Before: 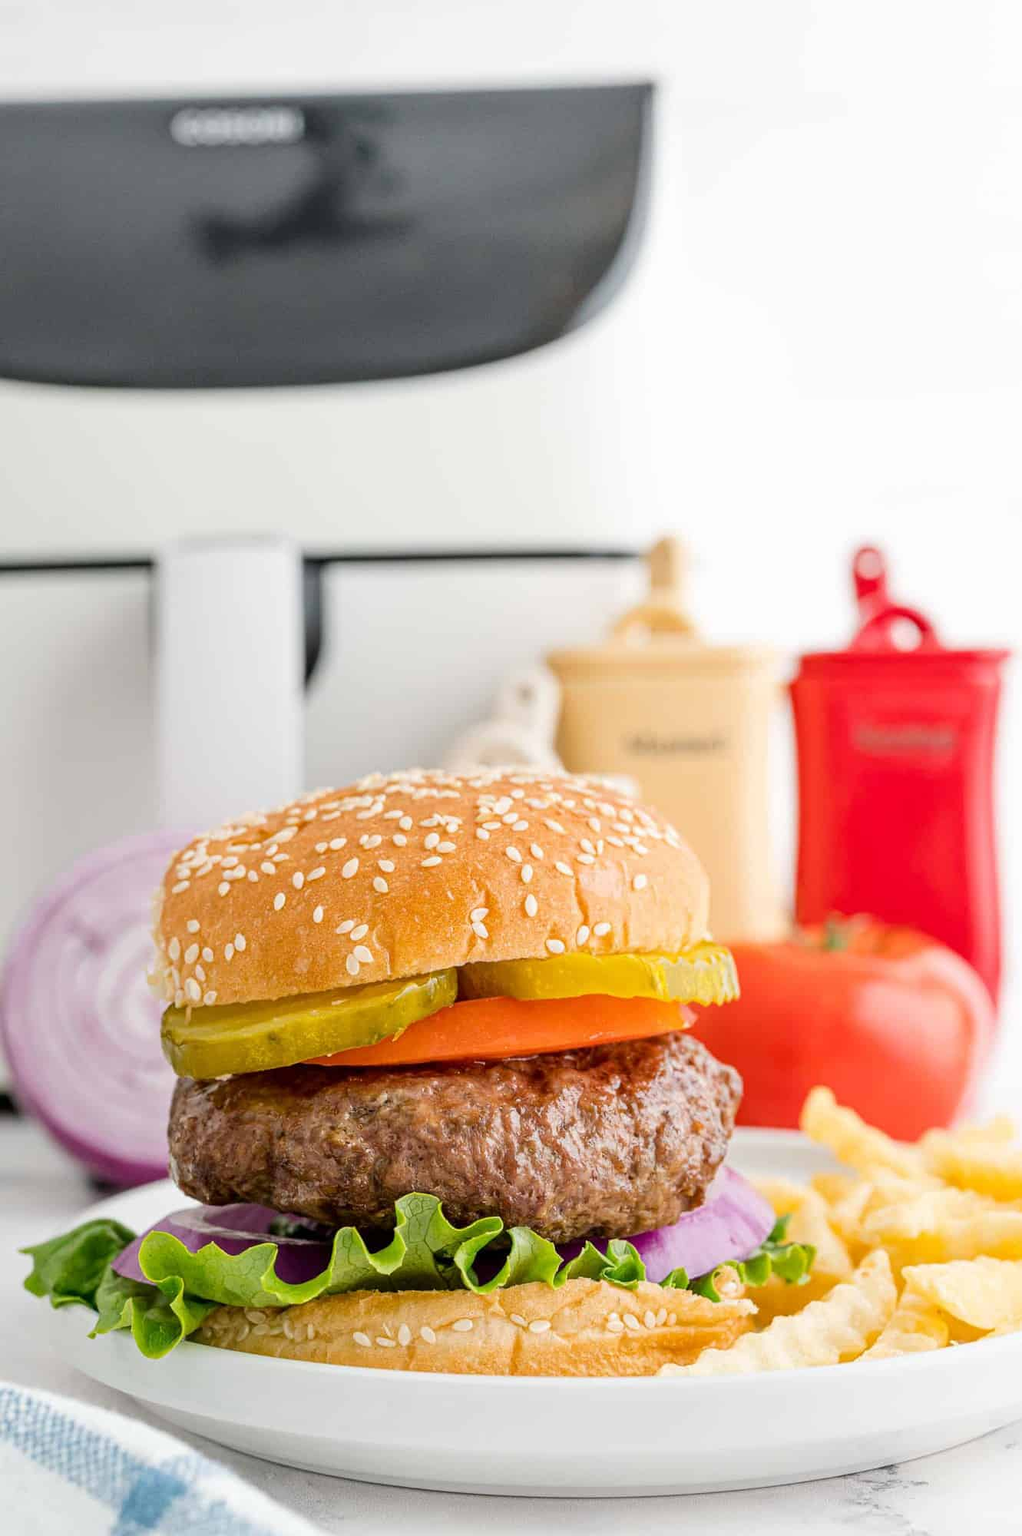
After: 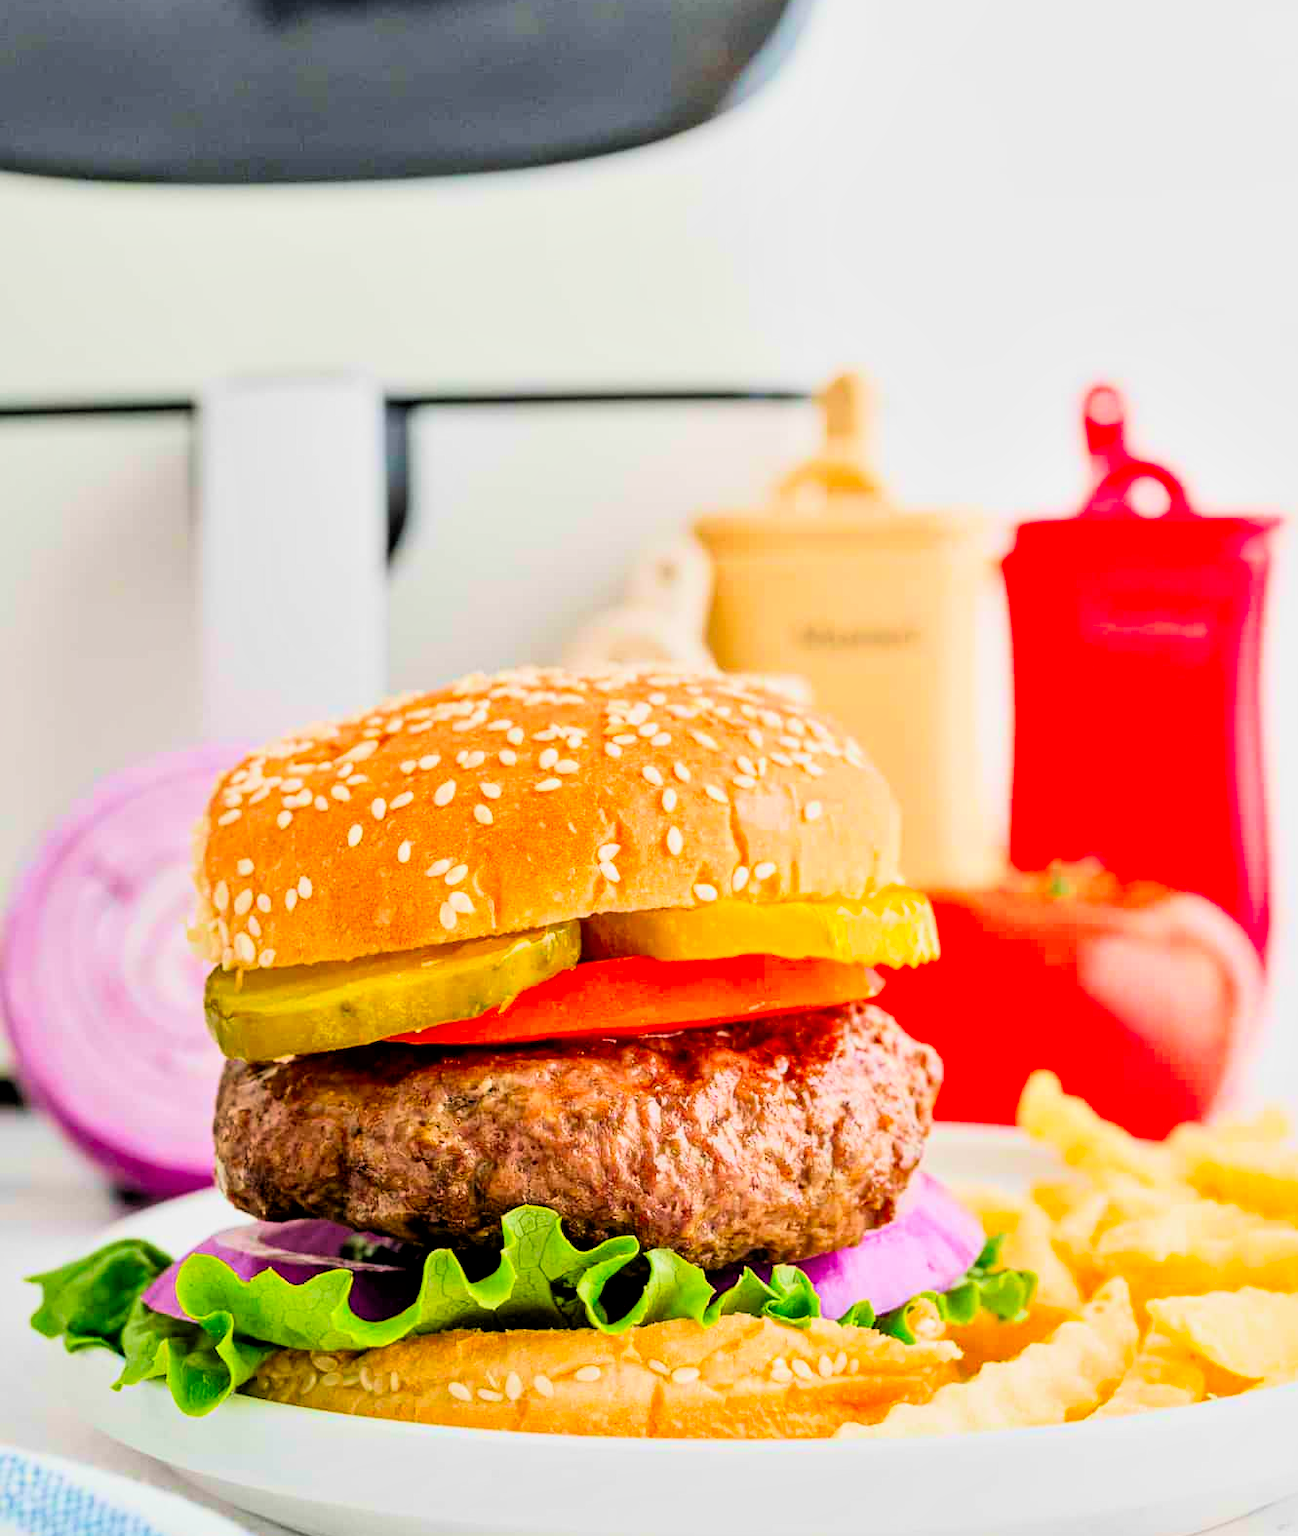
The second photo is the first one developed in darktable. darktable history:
contrast brightness saturation: contrast 0.201, brightness 0.191, saturation 0.79
crop and rotate: top 15.89%, bottom 5.345%
velvia: strength 44.73%
shadows and highlights: shadows 19.92, highlights -20.38, soften with gaussian
filmic rgb: black relative exposure -7.58 EV, white relative exposure 4.65 EV, target black luminance 0%, hardness 3.53, latitude 50.34%, contrast 1.037, highlights saturation mix 9.57%, shadows ↔ highlights balance -0.152%
local contrast: mode bilateral grid, contrast 21, coarseness 51, detail 132%, midtone range 0.2
